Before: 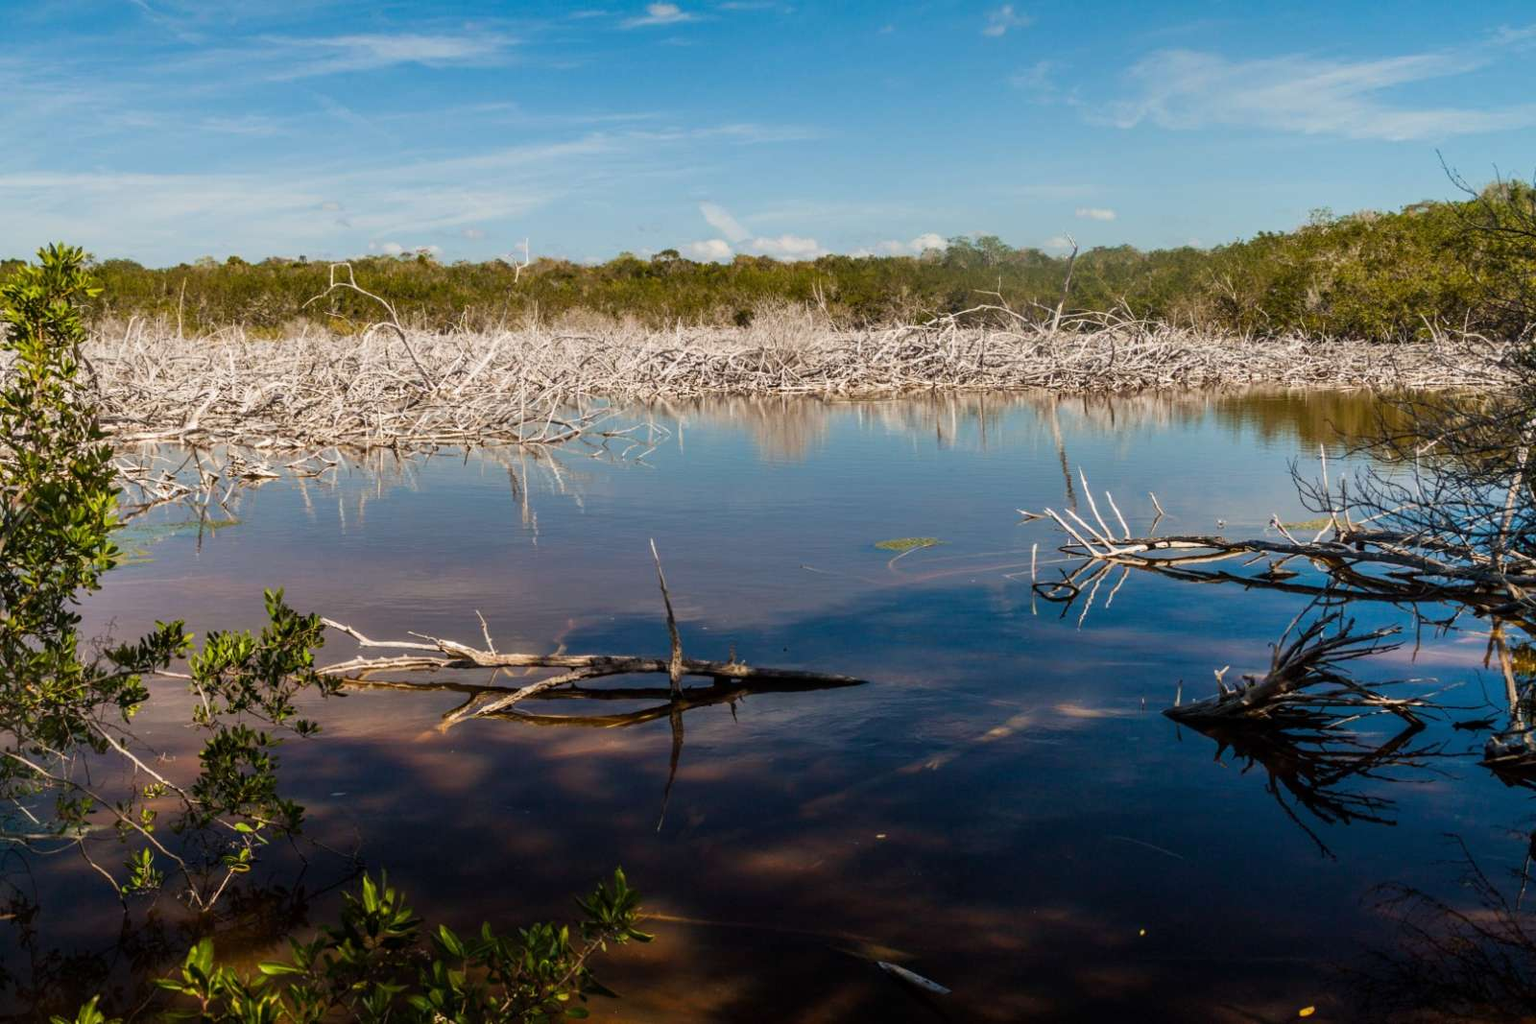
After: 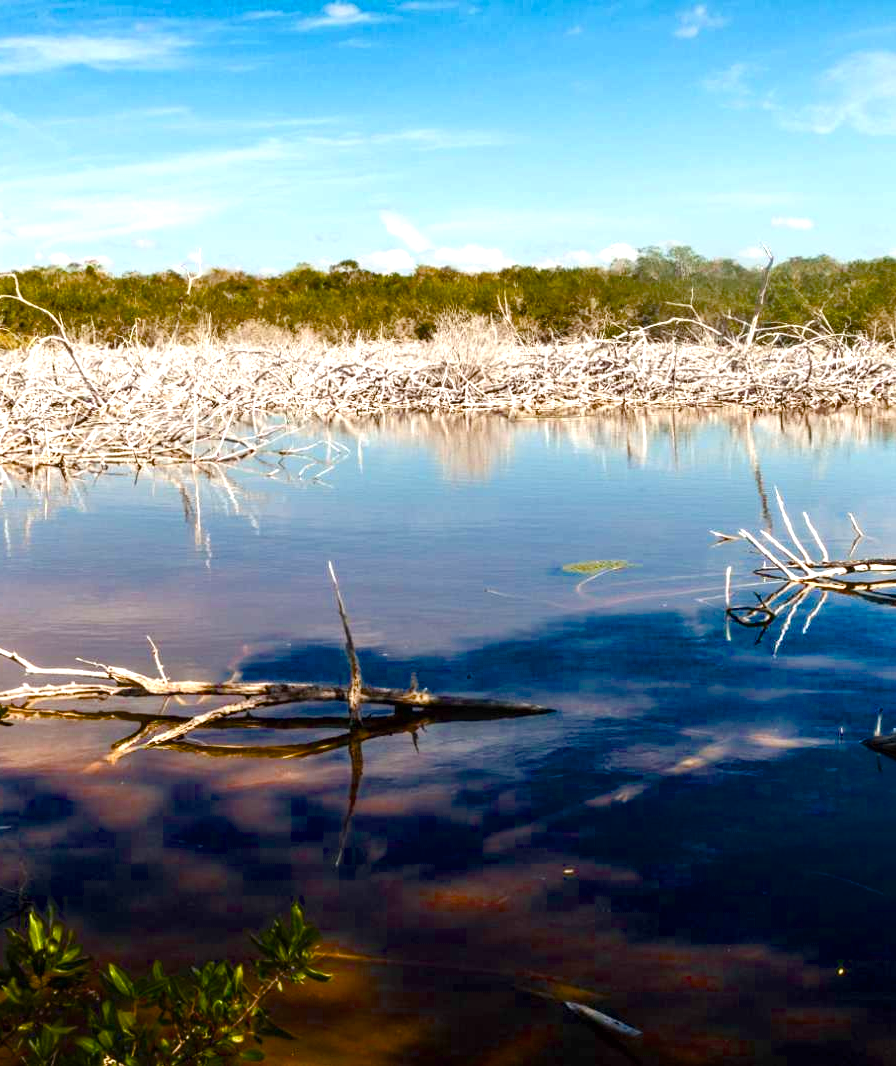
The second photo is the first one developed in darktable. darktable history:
contrast brightness saturation: saturation -0.084
exposure: black level correction 0, exposure 1 EV, compensate exposure bias true, compensate highlight preservation false
crop: left 21.864%, right 22.078%, bottom 0.01%
color balance rgb: perceptual saturation grading › global saturation 25.835%, perceptual saturation grading › highlights -28.59%, perceptual saturation grading › shadows 33.141%, global vibrance 16.61%, saturation formula JzAzBz (2021)
